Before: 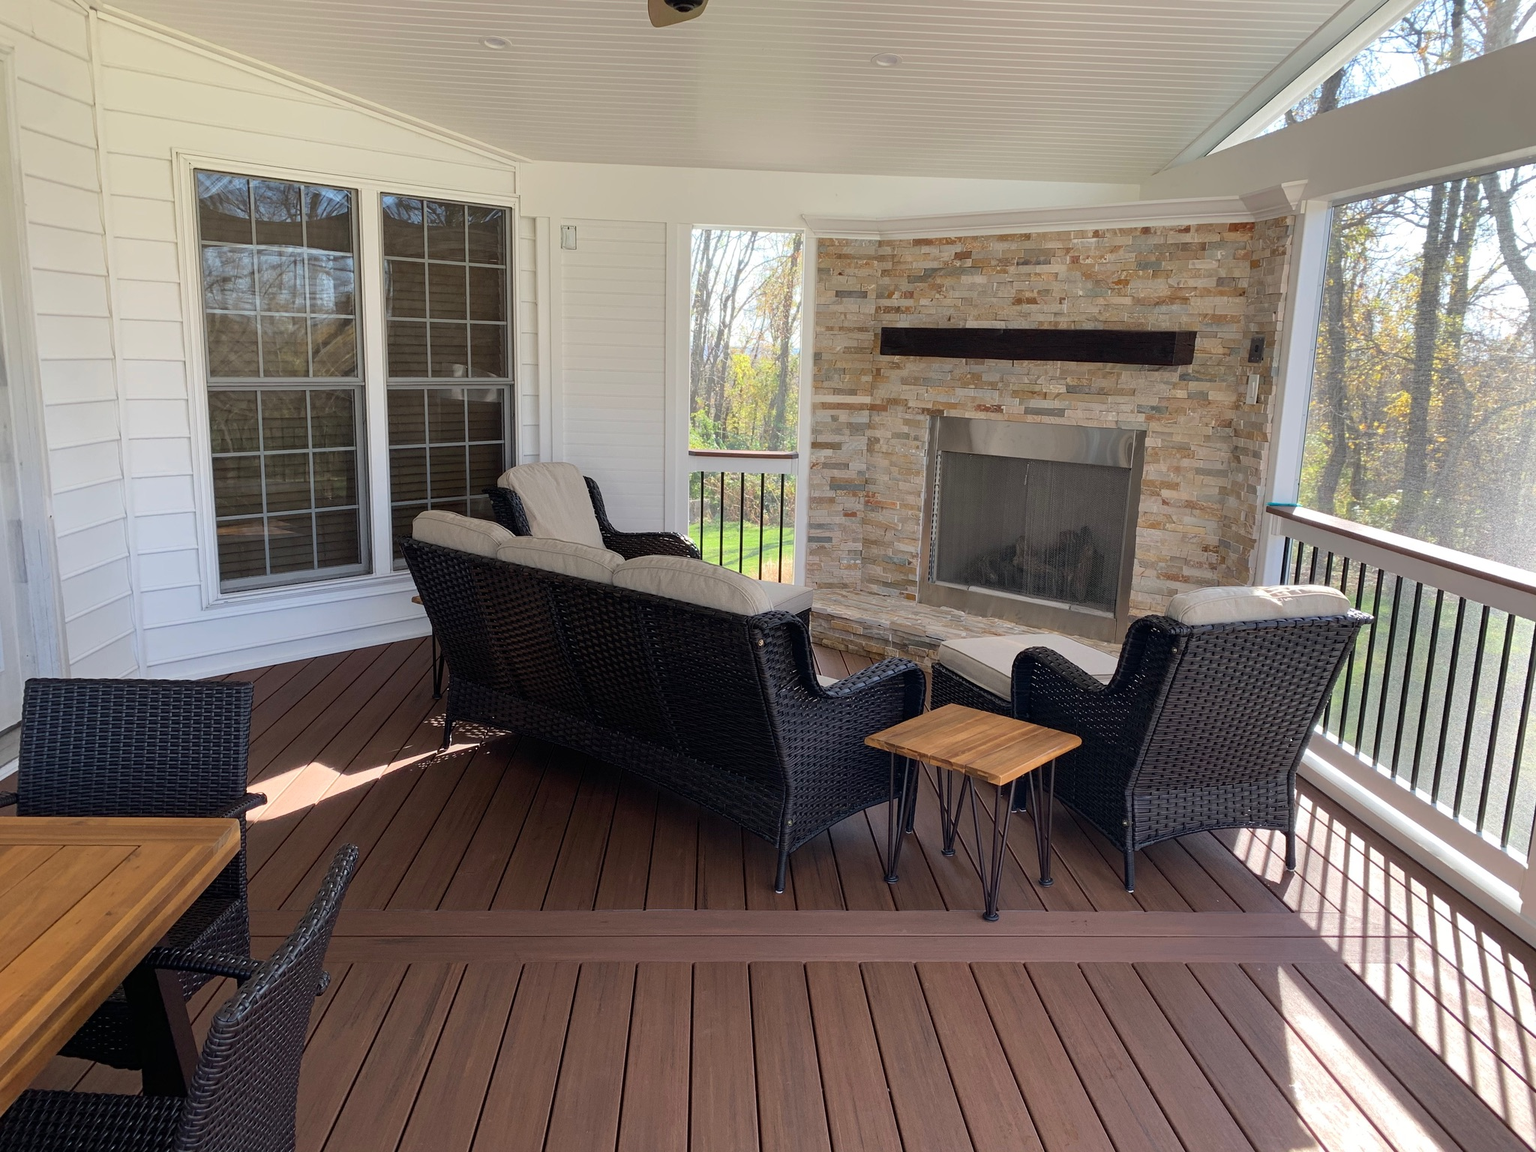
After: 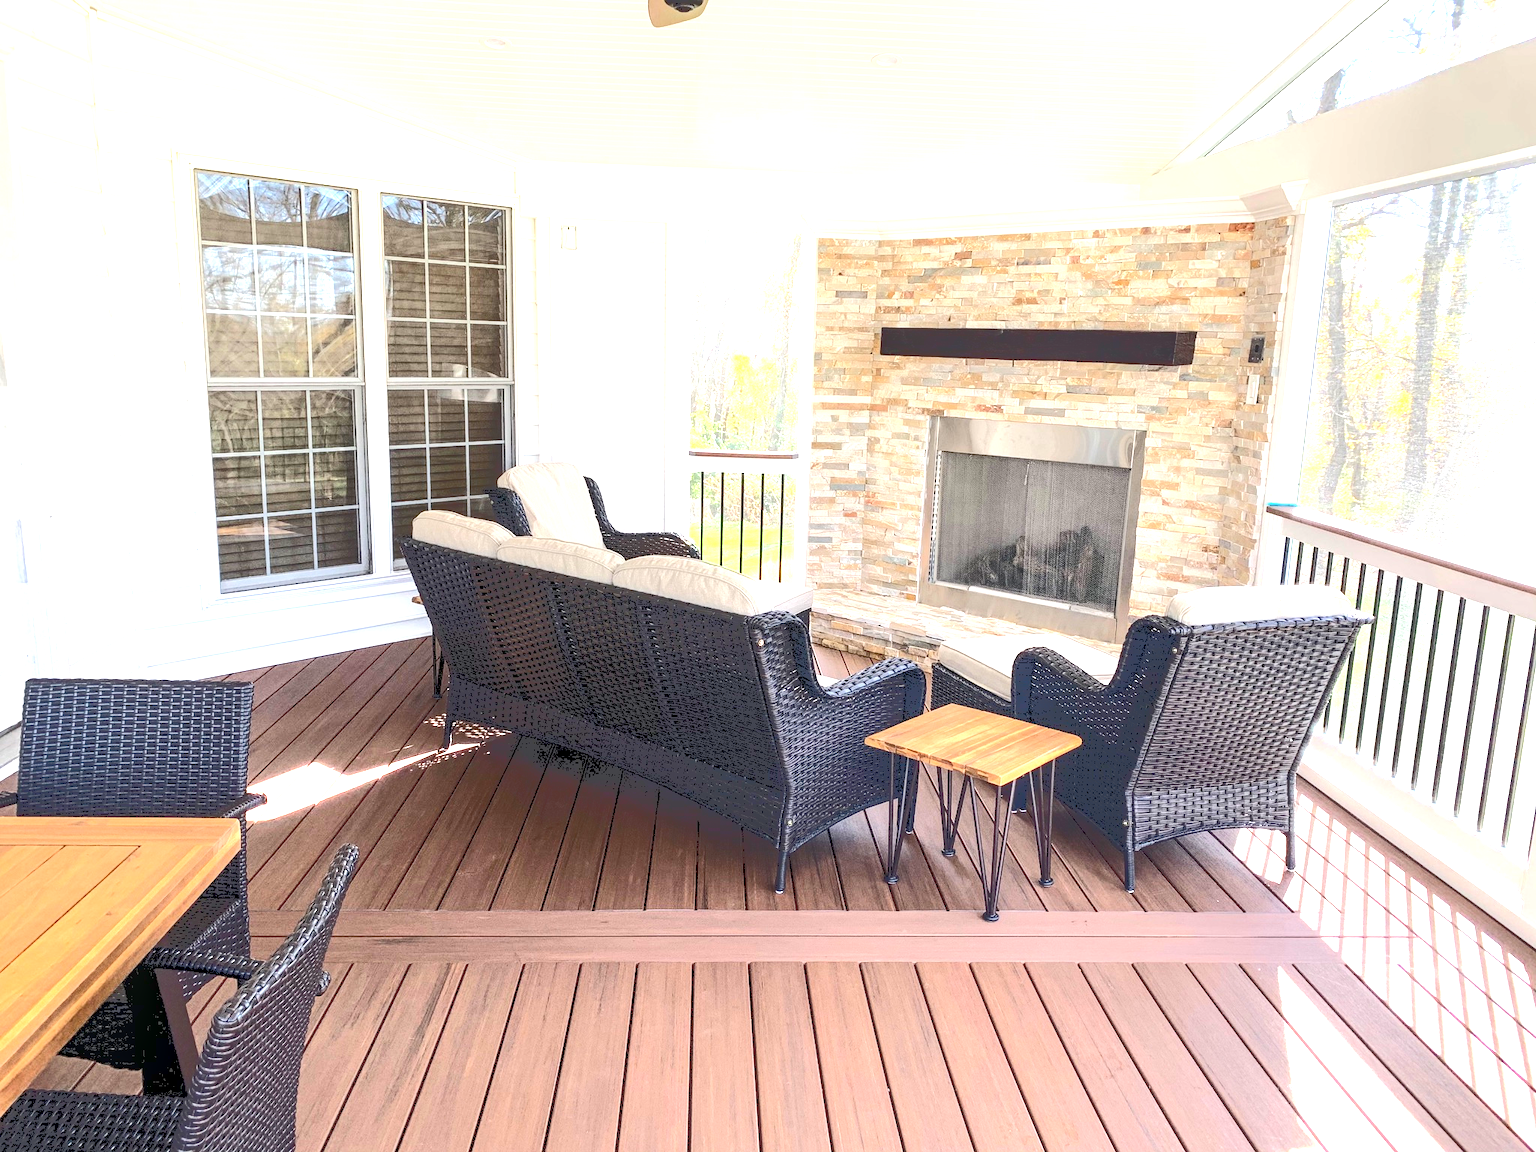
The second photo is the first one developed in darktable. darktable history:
exposure: black level correction 0.001, exposure 1.86 EV, compensate highlight preservation false
local contrast: detail 130%
tone curve: curves: ch0 [(0, 0) (0.003, 0.26) (0.011, 0.26) (0.025, 0.26) (0.044, 0.257) (0.069, 0.257) (0.1, 0.257) (0.136, 0.255) (0.177, 0.258) (0.224, 0.272) (0.277, 0.294) (0.335, 0.346) (0.399, 0.422) (0.468, 0.536) (0.543, 0.657) (0.623, 0.757) (0.709, 0.823) (0.801, 0.872) (0.898, 0.92) (1, 1)], color space Lab, independent channels, preserve colors none
